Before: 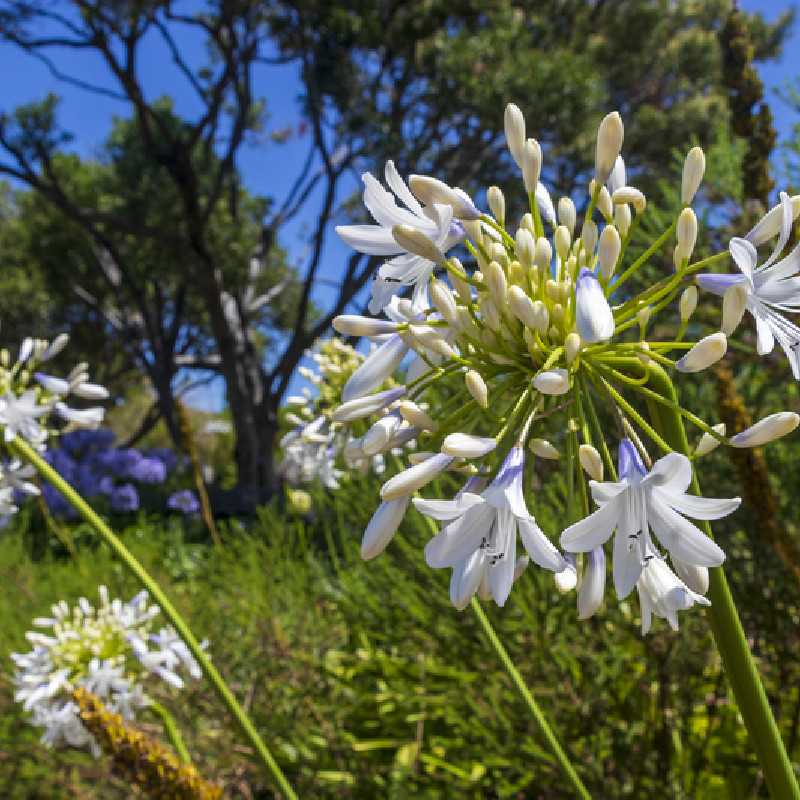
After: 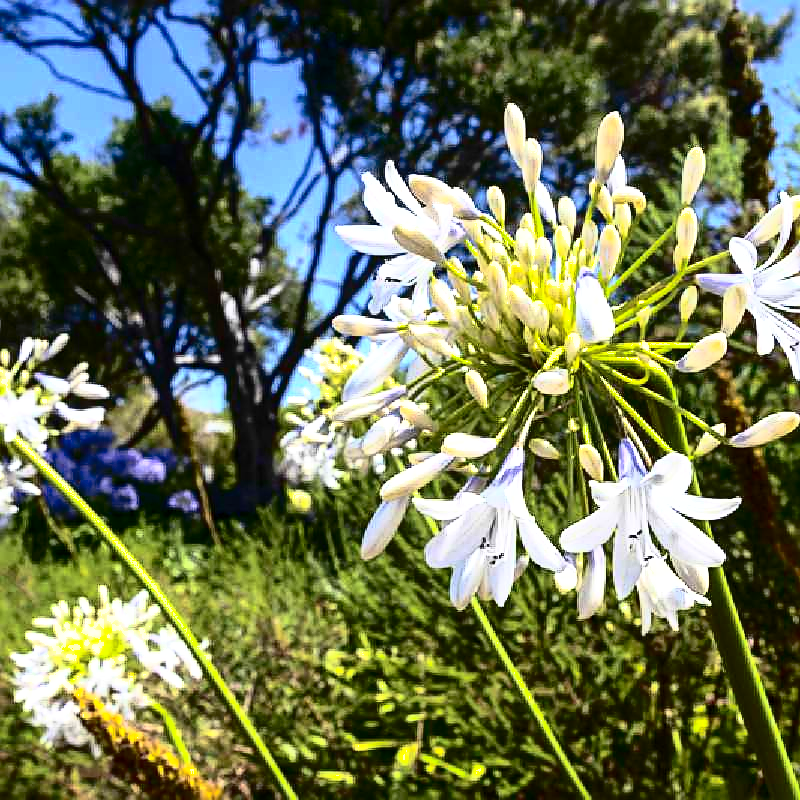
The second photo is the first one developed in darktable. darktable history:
sharpen: radius 2.126, amount 0.387, threshold 0.214
tone equalizer: -8 EV -0.715 EV, -7 EV -0.706 EV, -6 EV -0.58 EV, -5 EV -0.387 EV, -3 EV 0.379 EV, -2 EV 0.6 EV, -1 EV 0.694 EV, +0 EV 0.73 EV
tone curve: curves: ch0 [(0, 0) (0.003, 0.003) (0.011, 0.006) (0.025, 0.01) (0.044, 0.015) (0.069, 0.02) (0.1, 0.027) (0.136, 0.036) (0.177, 0.05) (0.224, 0.07) (0.277, 0.12) (0.335, 0.208) (0.399, 0.334) (0.468, 0.473) (0.543, 0.636) (0.623, 0.795) (0.709, 0.907) (0.801, 0.97) (0.898, 0.989) (1, 1)], color space Lab, independent channels, preserve colors none
shadows and highlights: shadows color adjustment 98.02%, highlights color adjustment 58.63%
